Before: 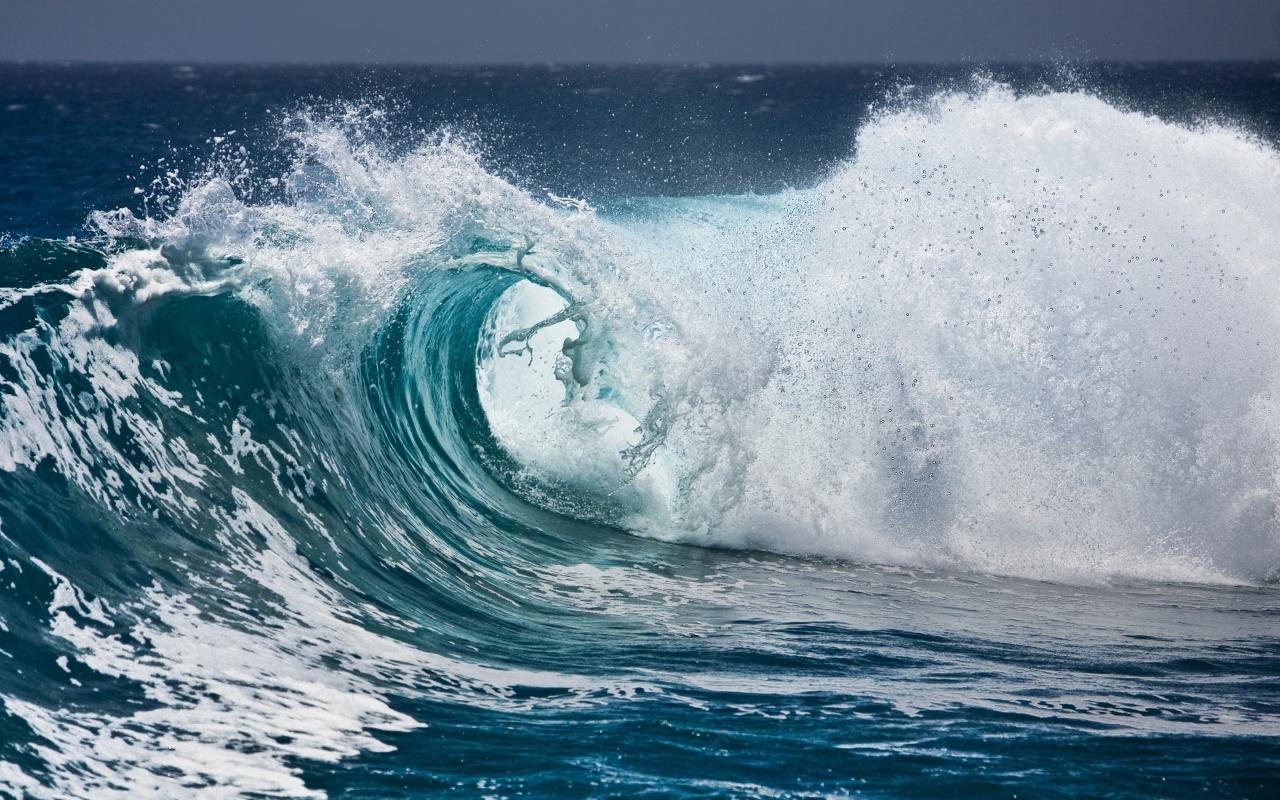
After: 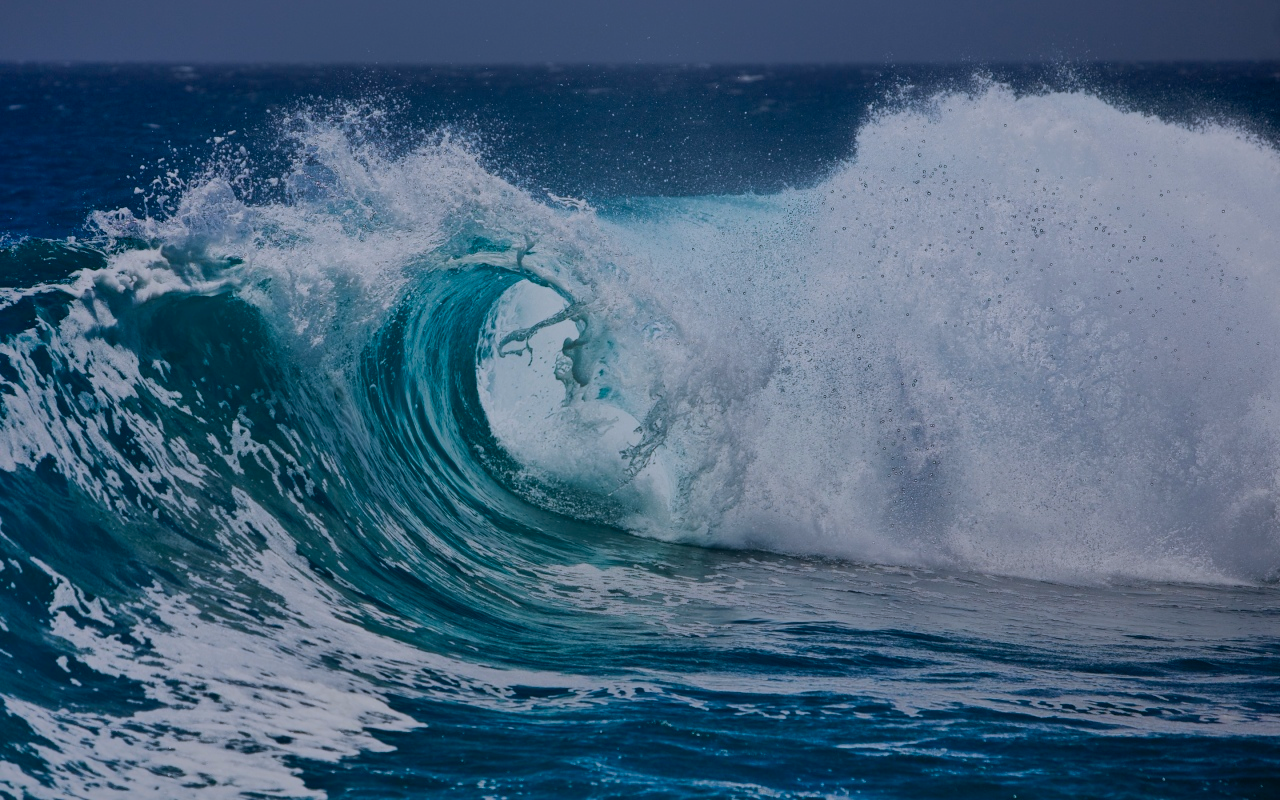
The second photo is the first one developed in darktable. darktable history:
white balance: red 0.984, blue 1.059
exposure: exposure -1 EV, compensate highlight preservation false
shadows and highlights: shadows 40, highlights -60
color balance rgb: linear chroma grading › global chroma 9.31%, global vibrance 41.49%
